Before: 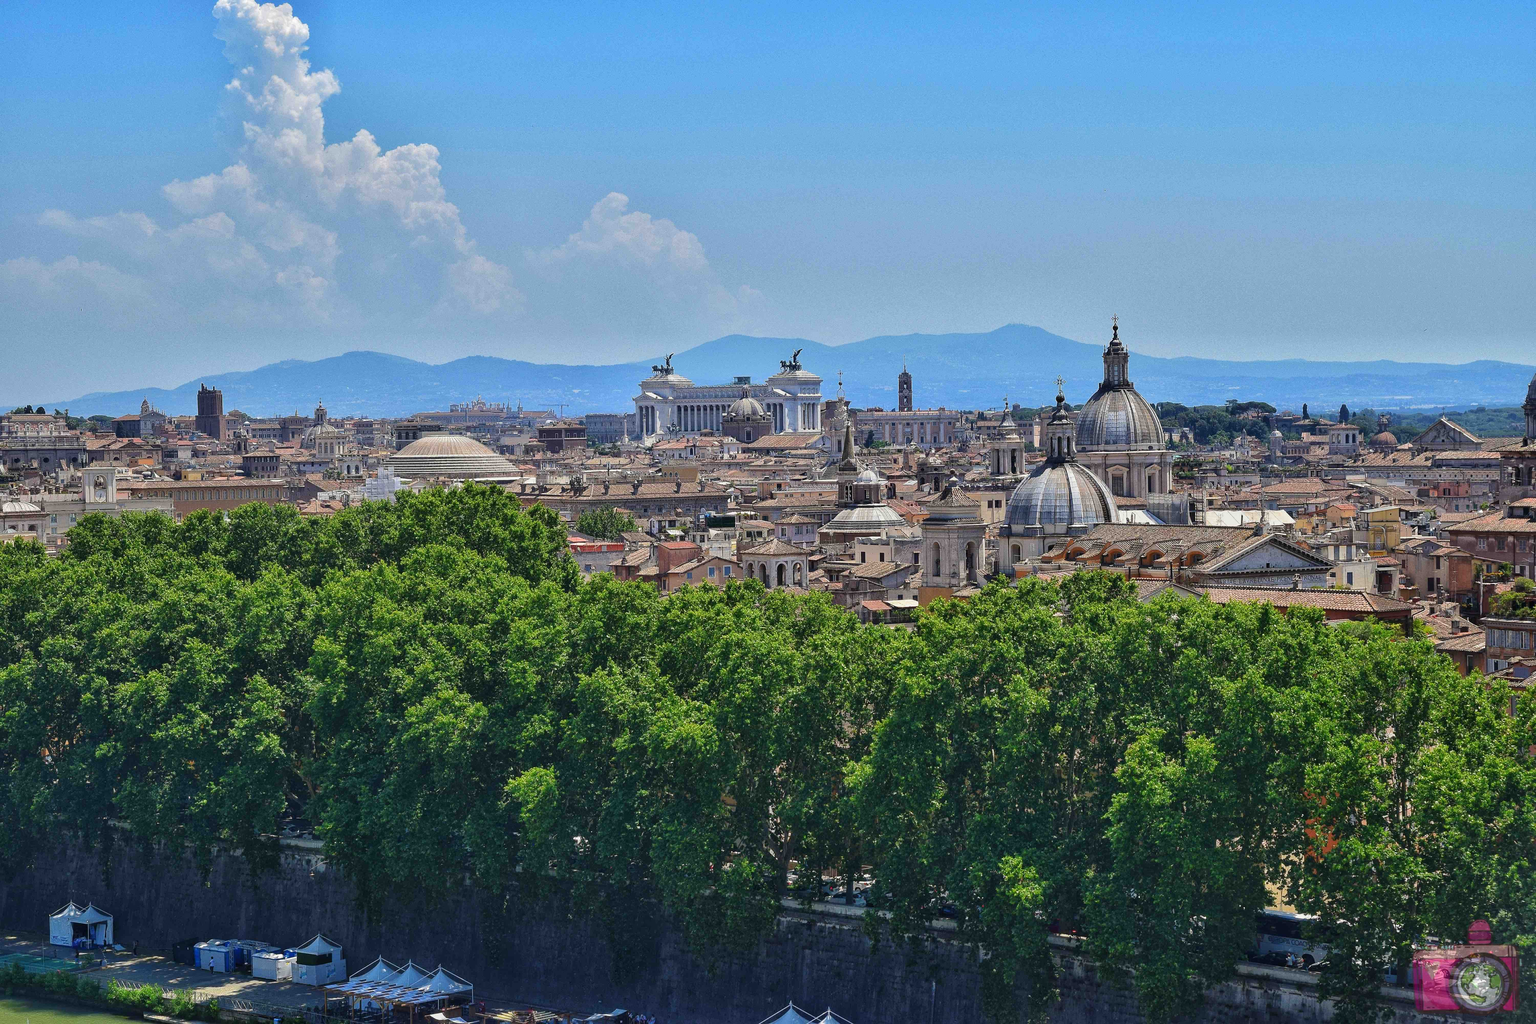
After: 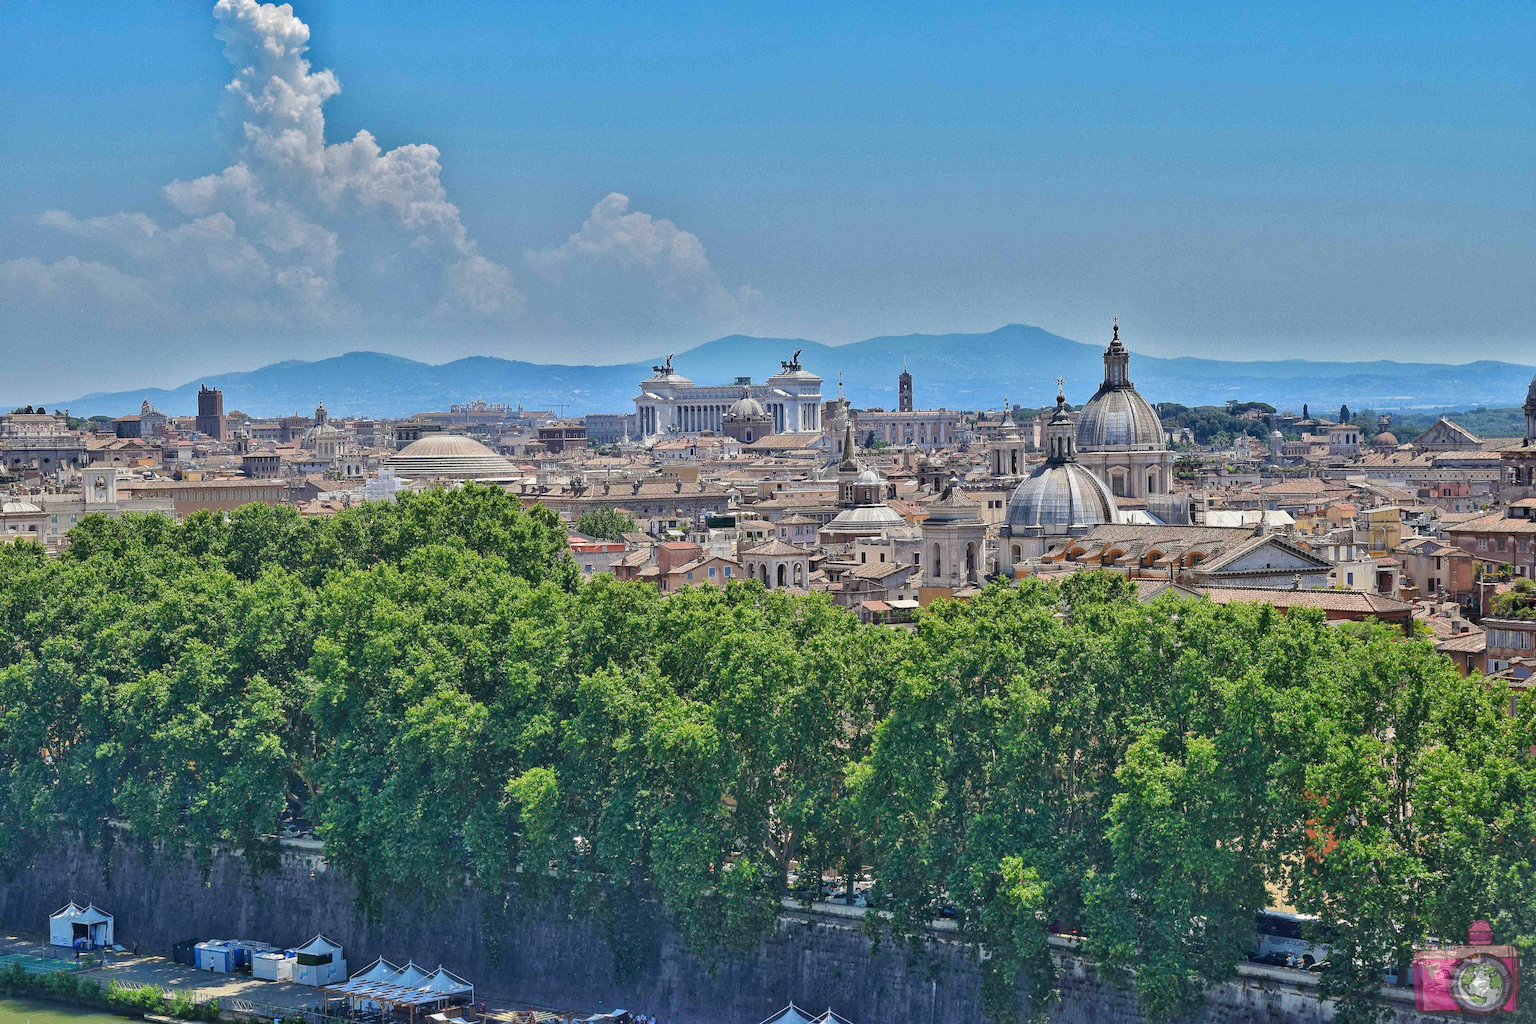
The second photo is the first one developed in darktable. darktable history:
shadows and highlights: radius 100.41, shadows 50.55, highlights -64.36, highlights color adjustment 49.82%, soften with gaussian
